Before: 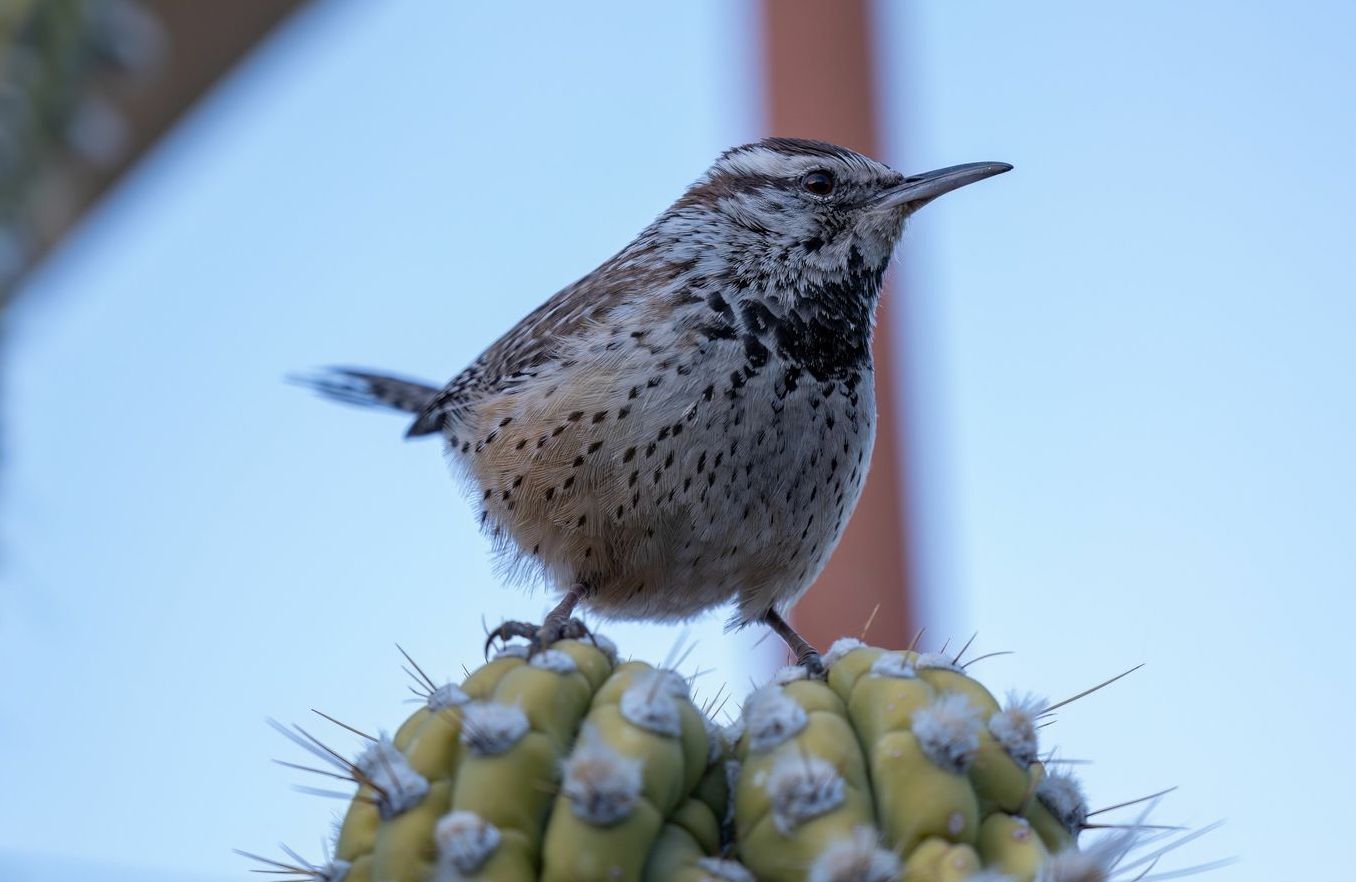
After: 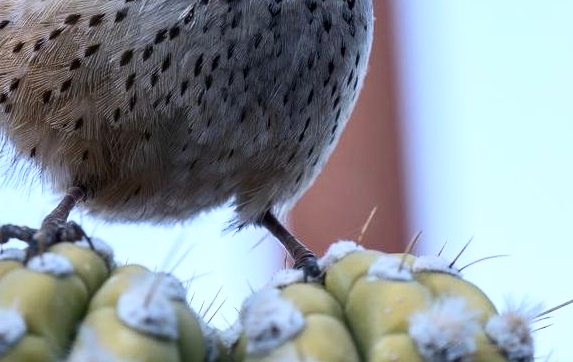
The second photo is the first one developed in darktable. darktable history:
crop: left 37.106%, top 45.013%, right 20.636%, bottom 13.866%
base curve: curves: ch0 [(0, 0) (0.688, 0.865) (1, 1)], preserve colors average RGB
contrast brightness saturation: contrast 0.218
